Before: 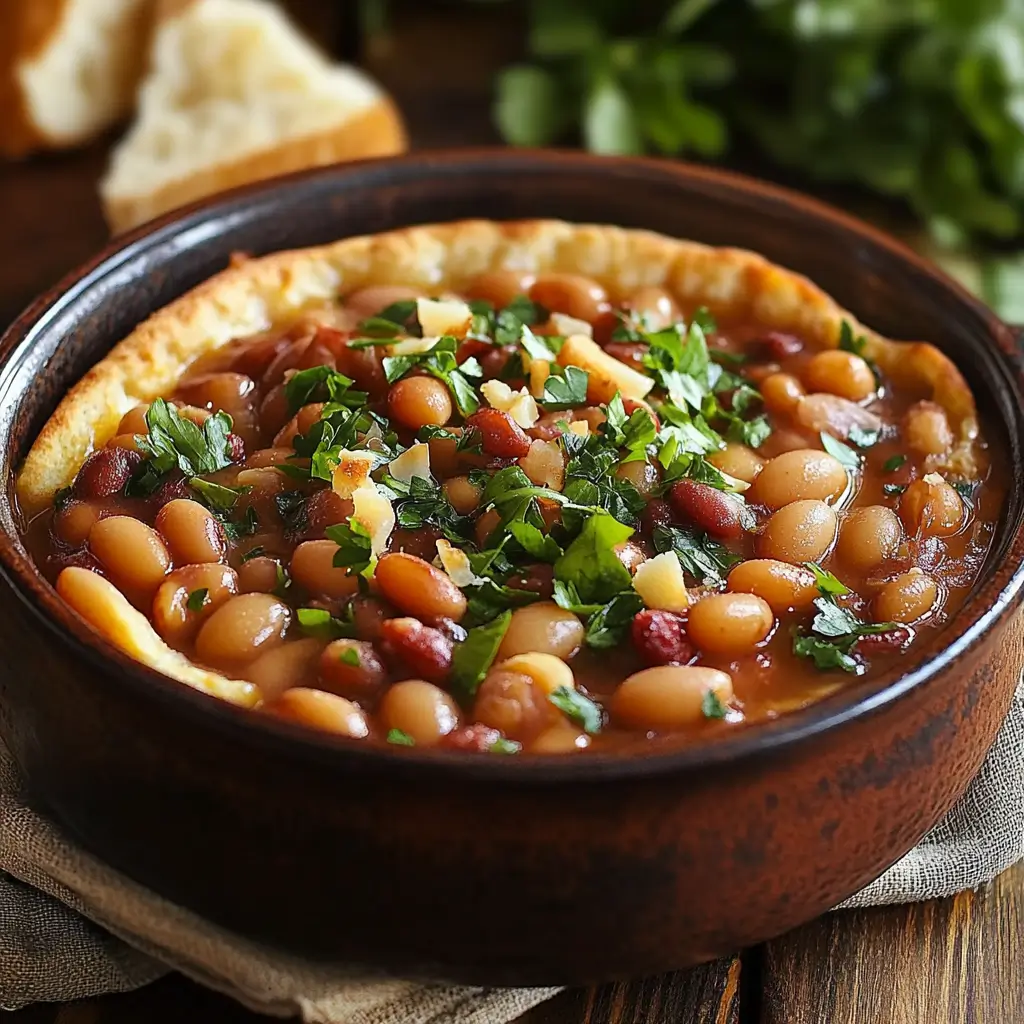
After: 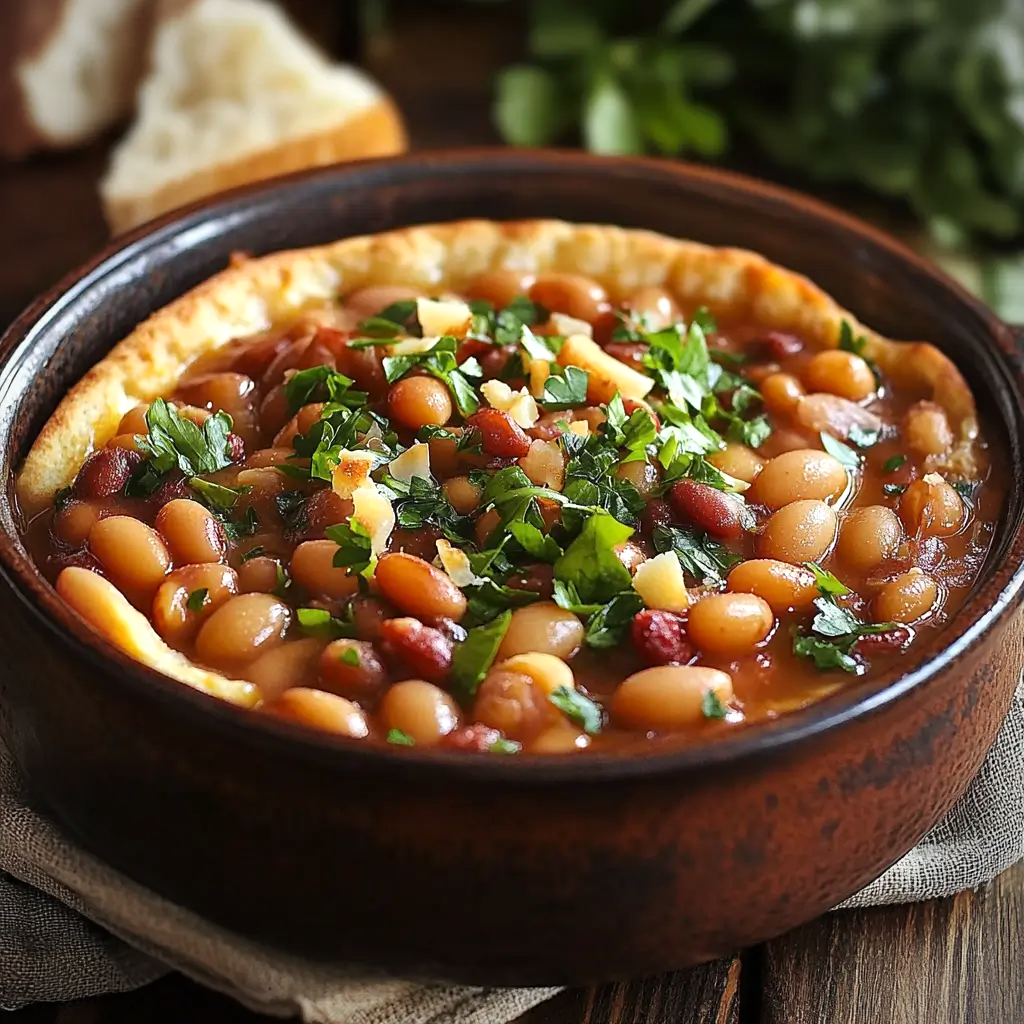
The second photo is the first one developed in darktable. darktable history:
exposure: exposure 0.207 EV, compensate highlight preservation false
vignetting: fall-off radius 60.82%
